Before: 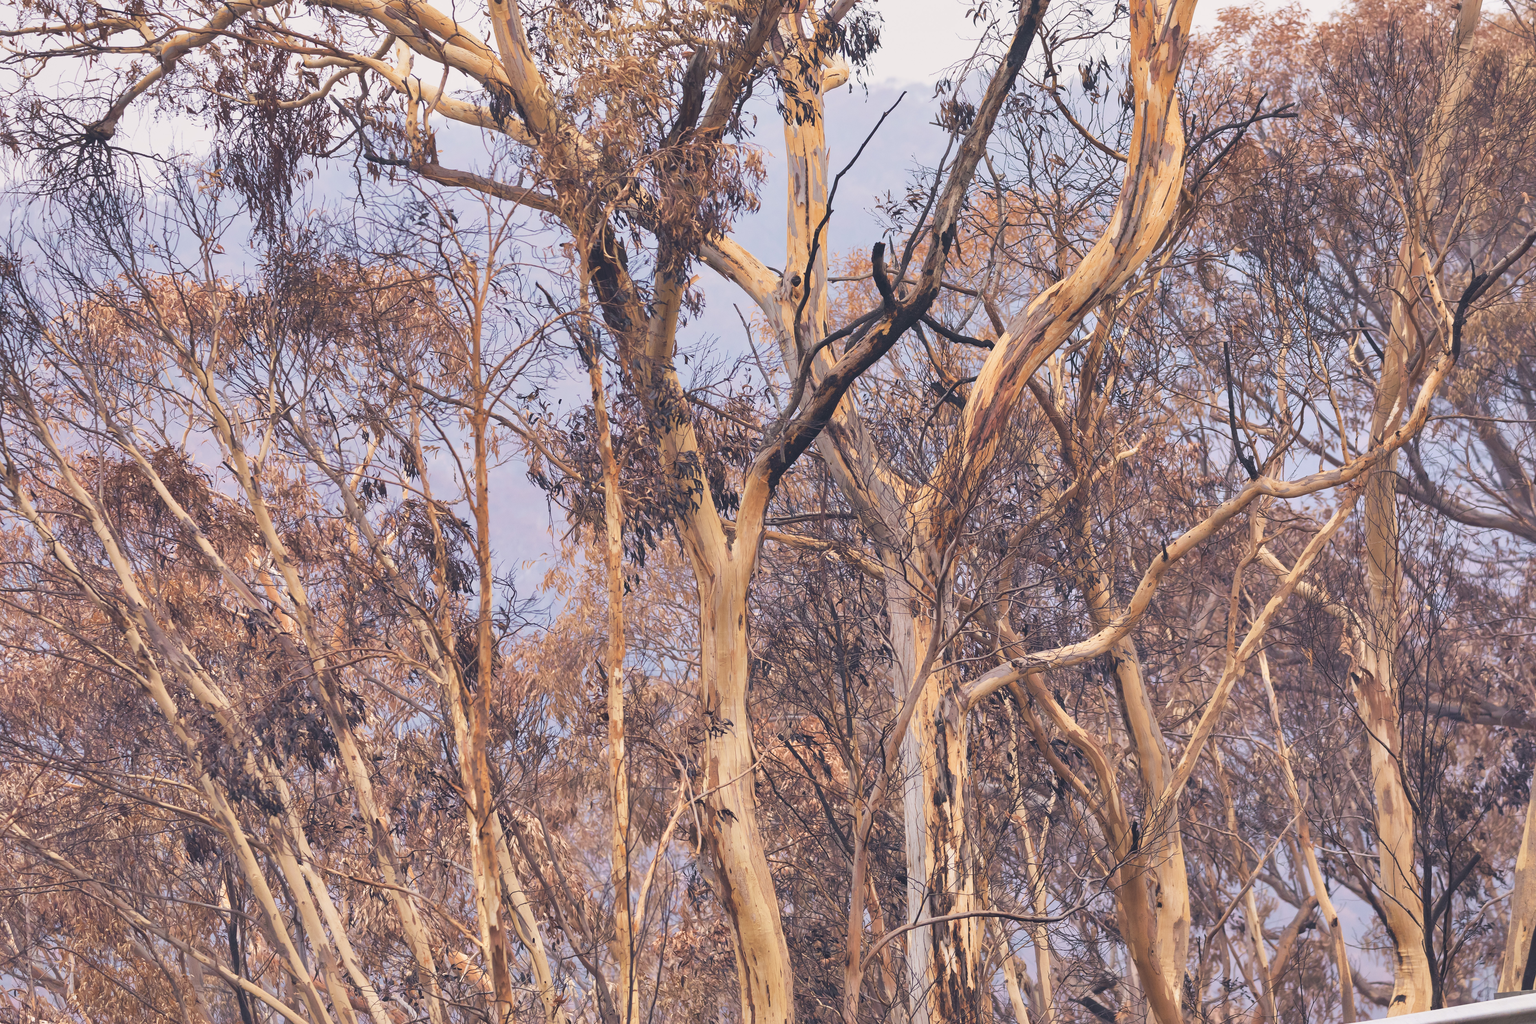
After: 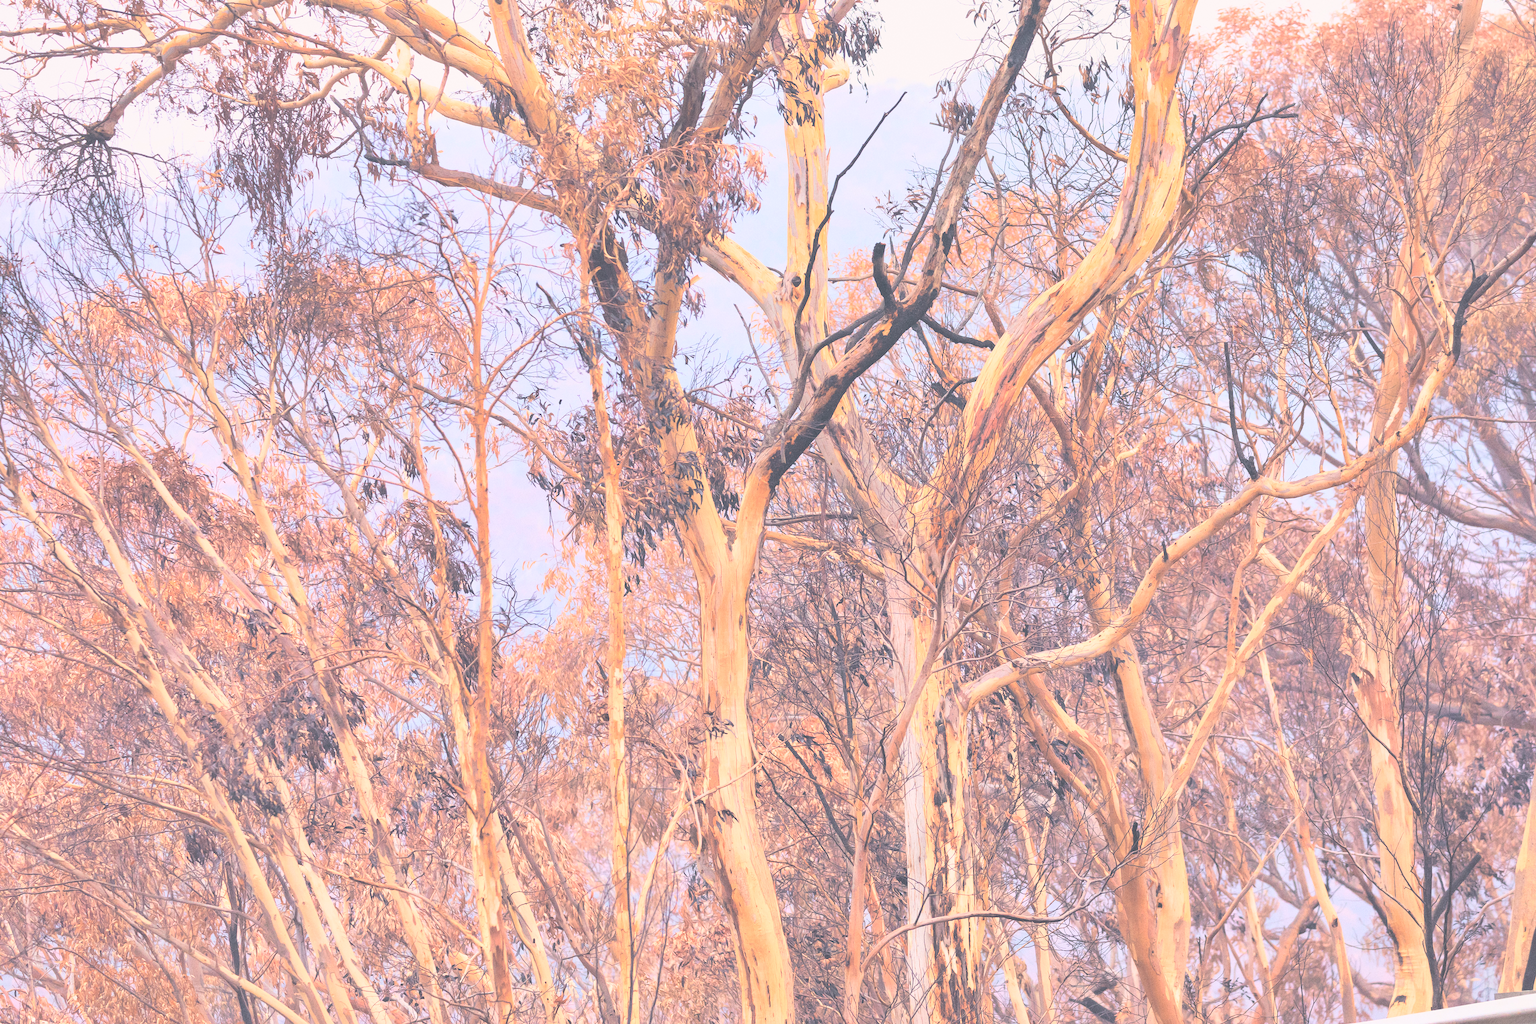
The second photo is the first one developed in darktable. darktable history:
exposure: black level correction -0.03, compensate highlight preservation false
grain: coarseness 0.47 ISO
base curve: curves: ch0 [(0, 0) (0.025, 0.046) (0.112, 0.277) (0.467, 0.74) (0.814, 0.929) (1, 0.942)]
